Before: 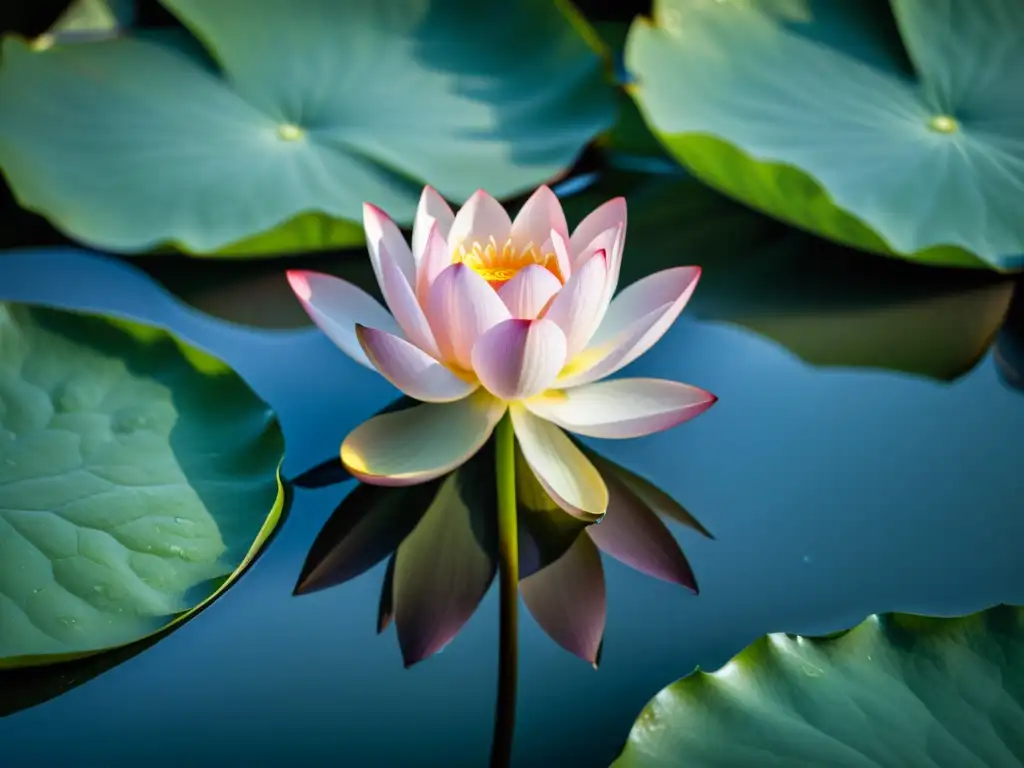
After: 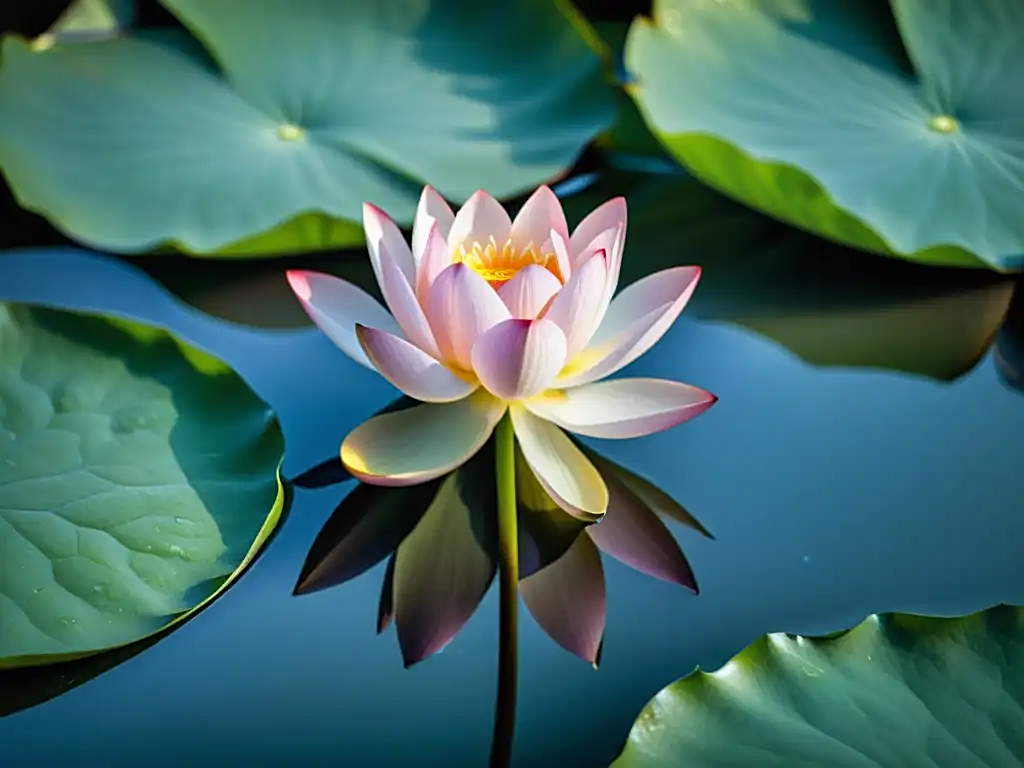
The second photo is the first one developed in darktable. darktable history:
sharpen: on, module defaults
shadows and highlights: radius 118.69, shadows 42.21, highlights -61.56, soften with gaussian
